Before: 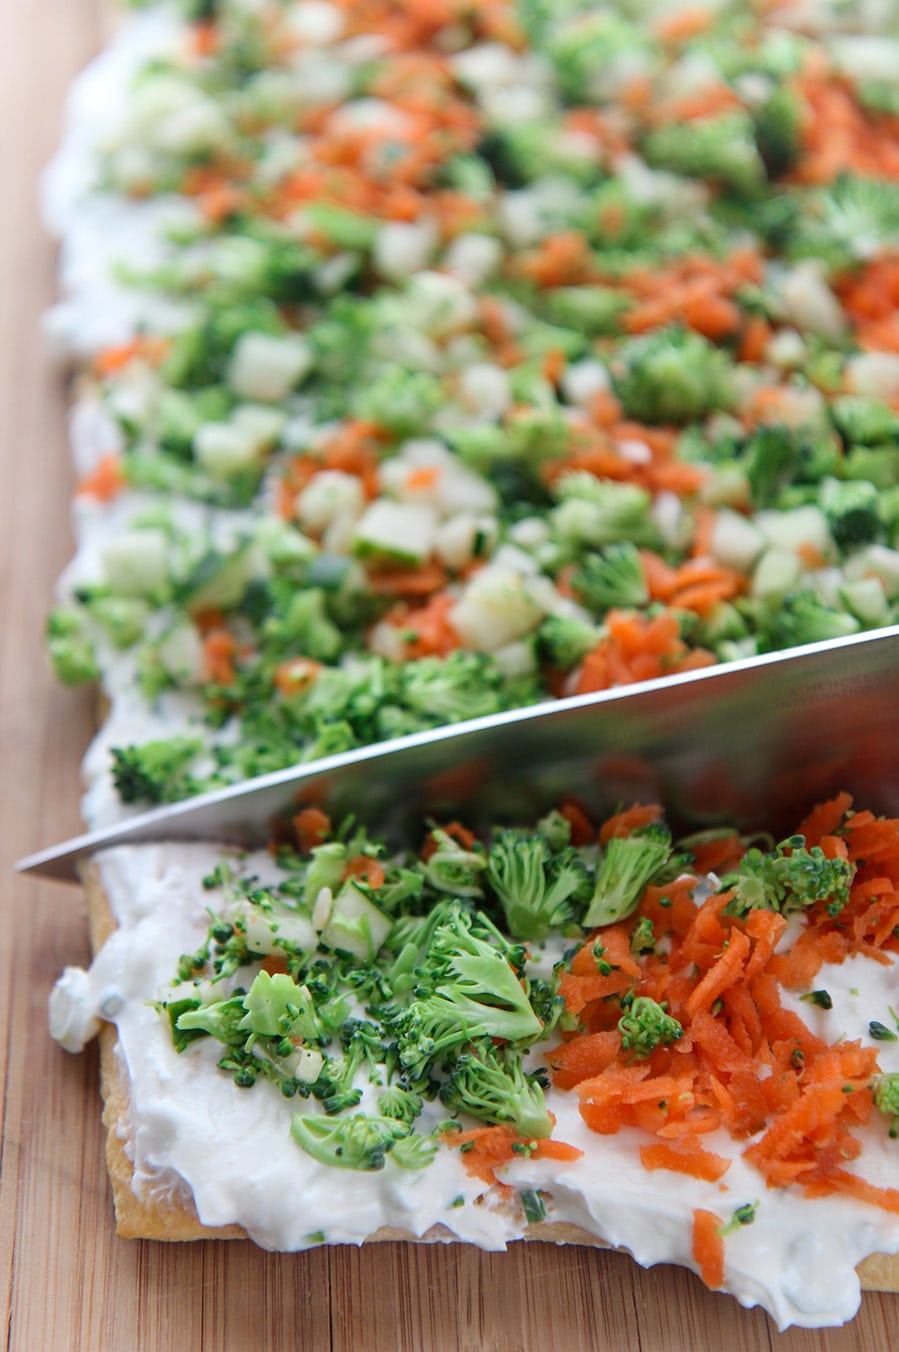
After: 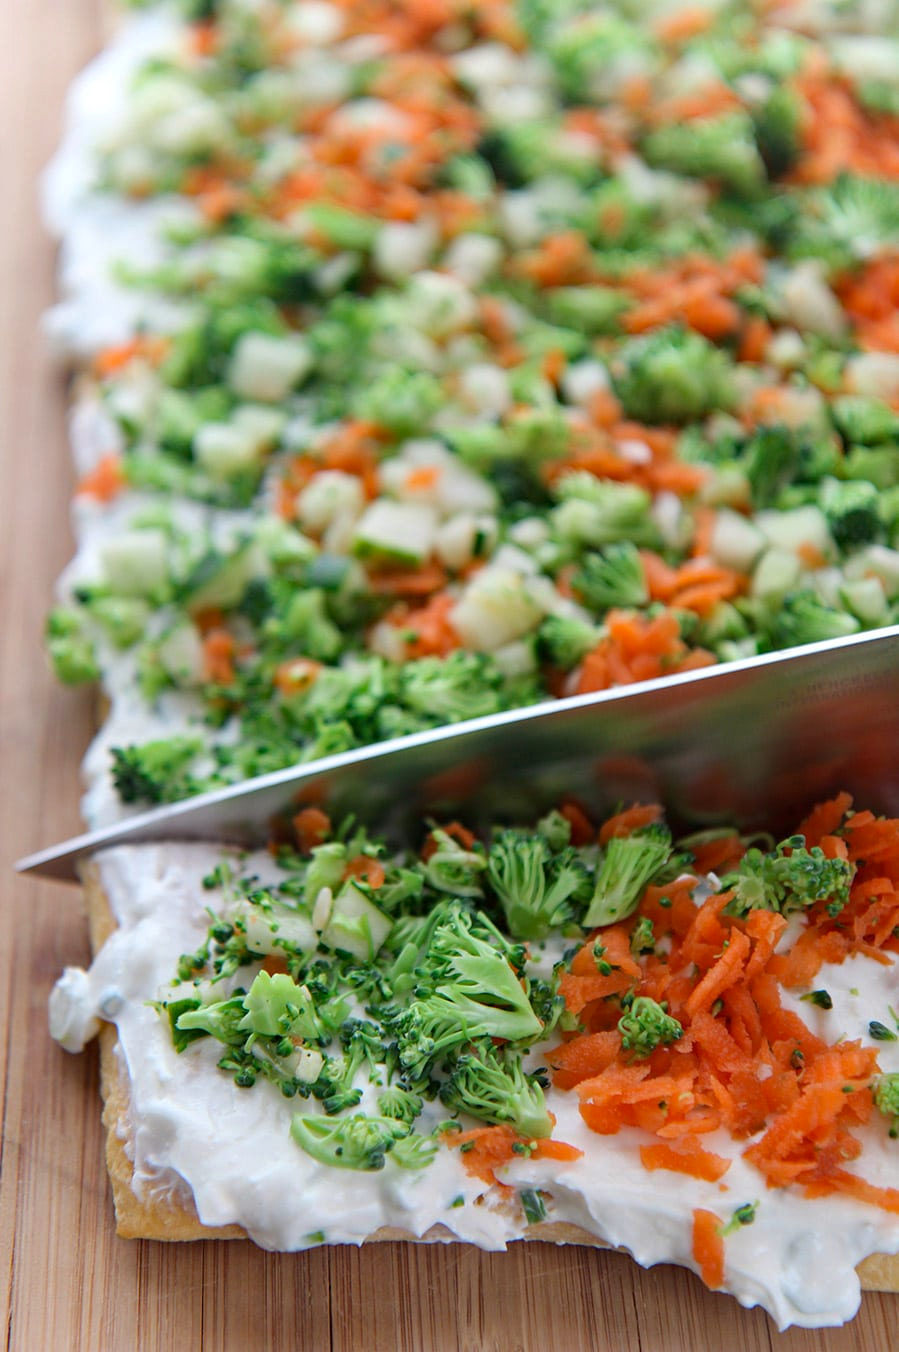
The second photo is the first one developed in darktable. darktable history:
haze removal: compatibility mode true, adaptive false
white balance: emerald 1
